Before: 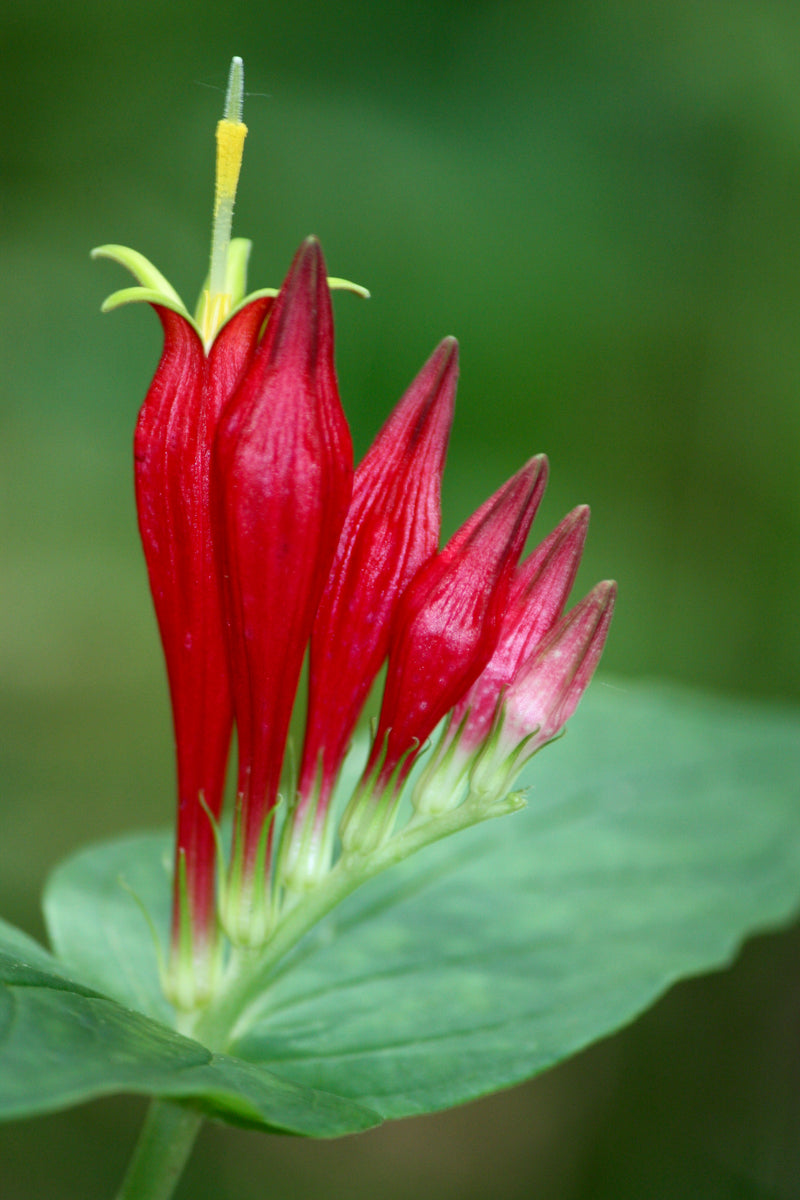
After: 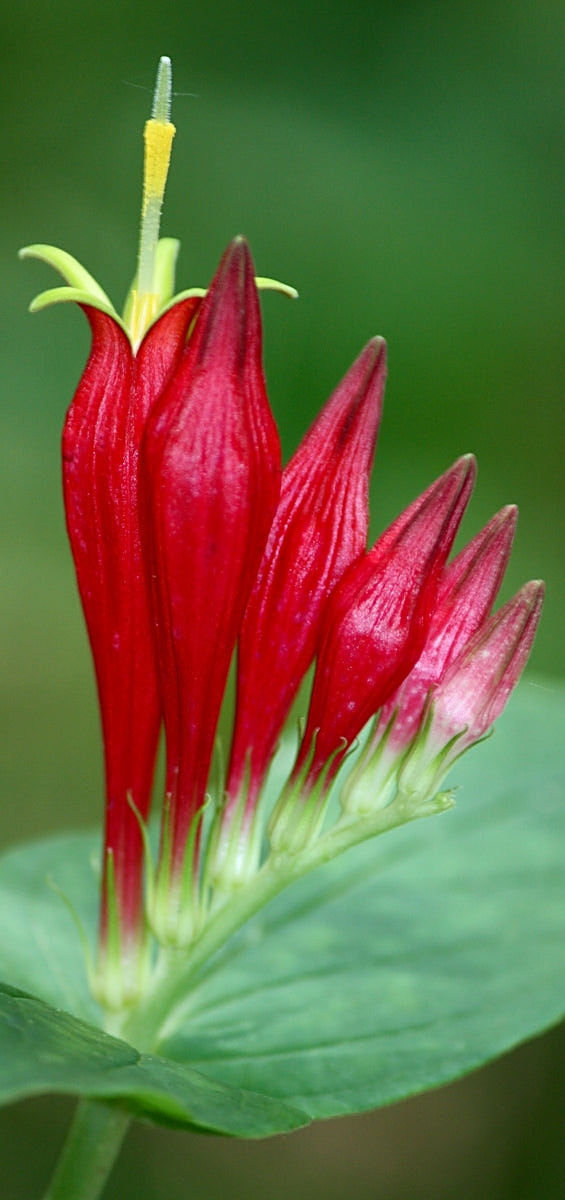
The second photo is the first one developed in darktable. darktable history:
crop and rotate: left 9.022%, right 20.263%
sharpen: on, module defaults
